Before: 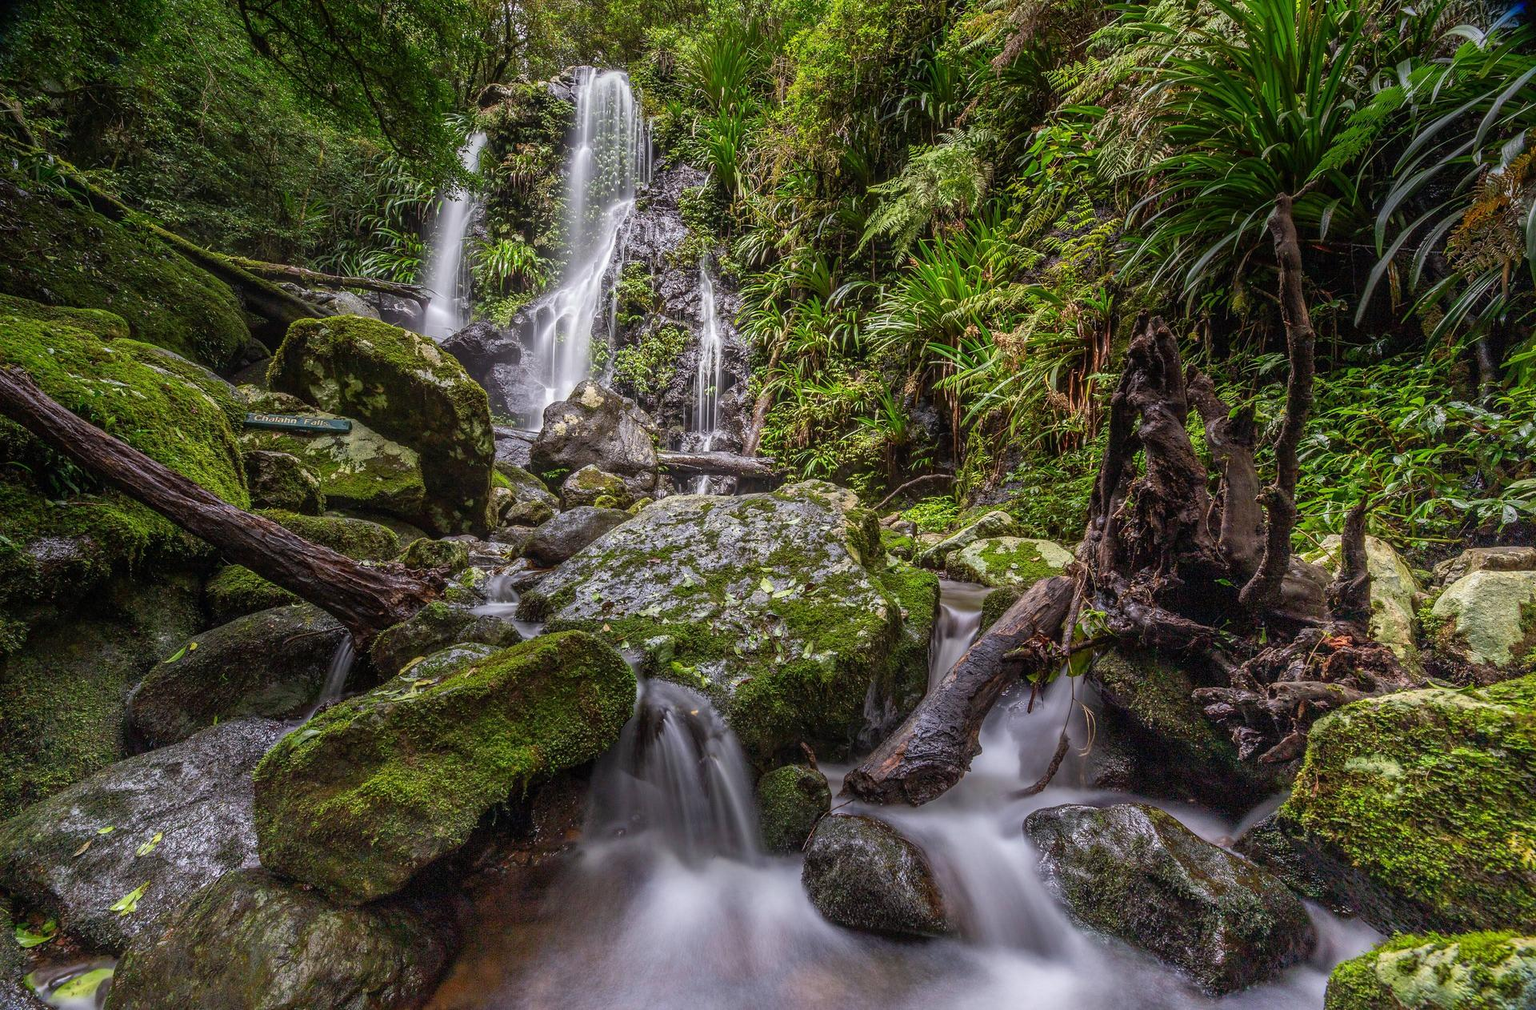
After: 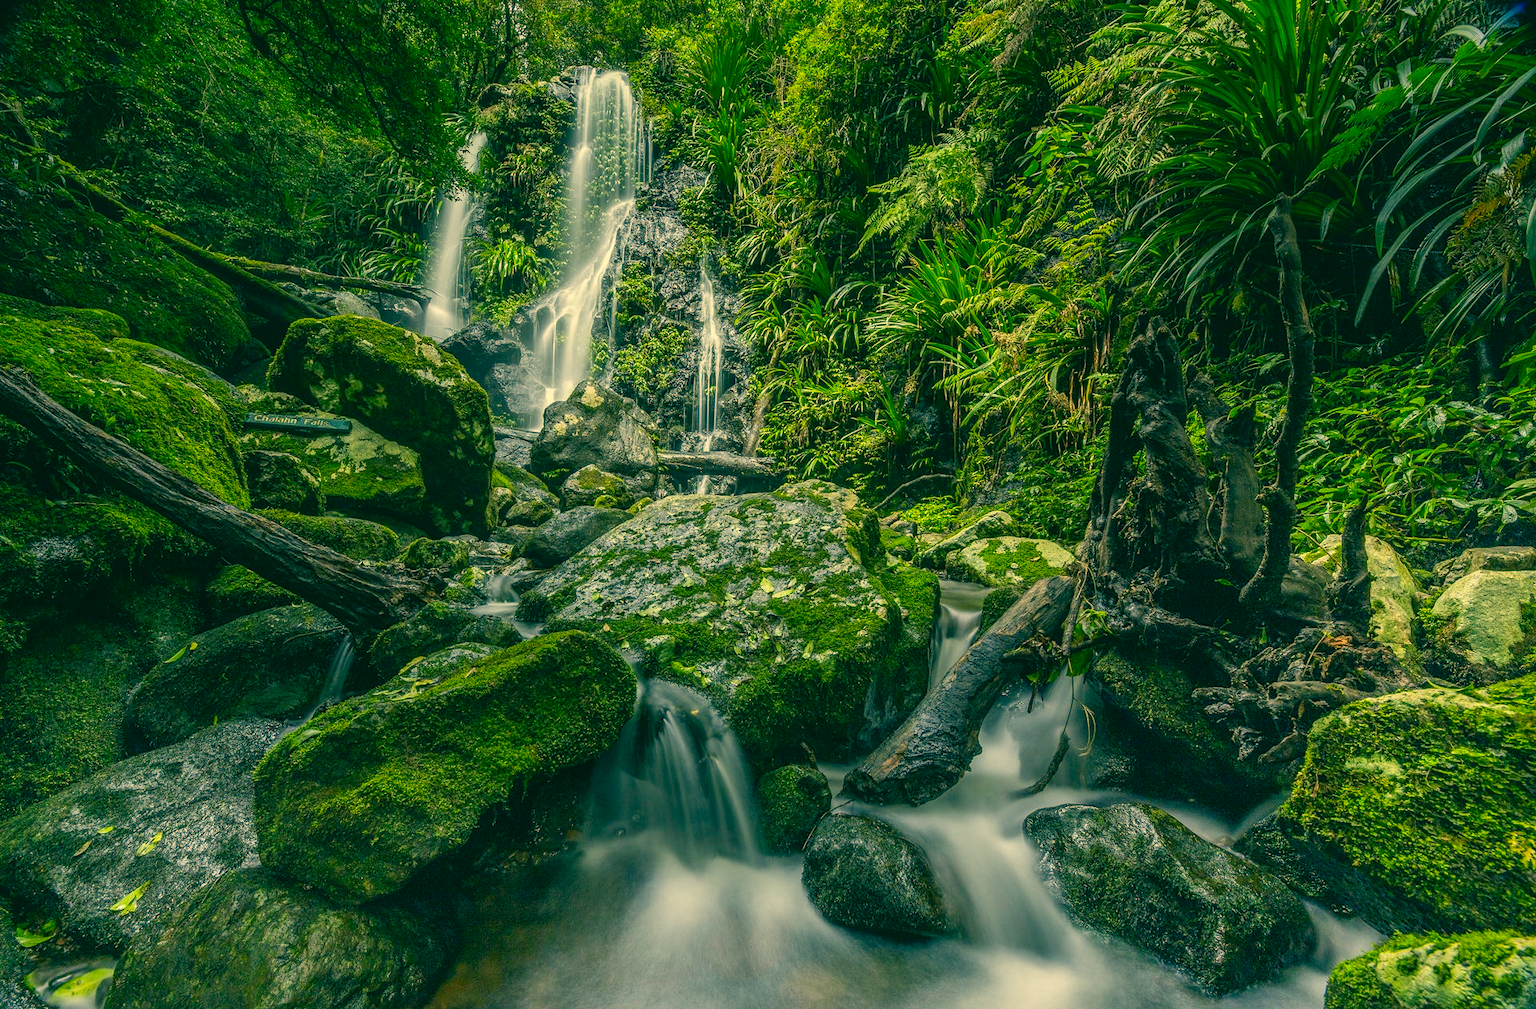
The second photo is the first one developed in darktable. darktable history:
color correction: highlights a* 2.23, highlights b* 34.52, shadows a* -36.69, shadows b* -5.56
